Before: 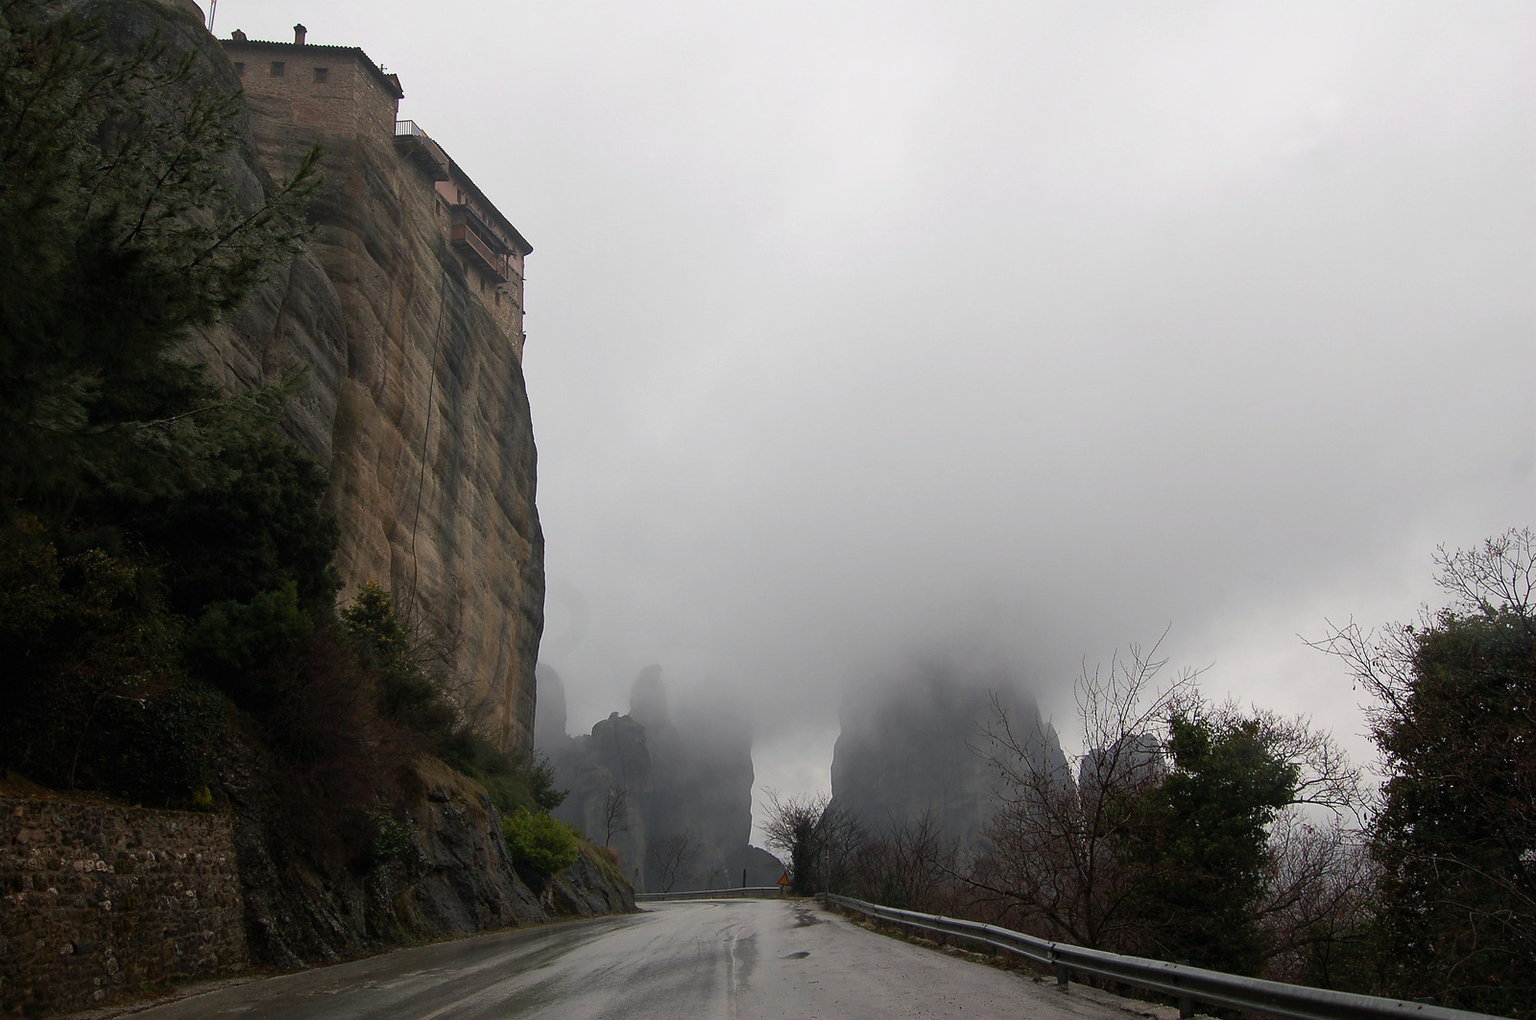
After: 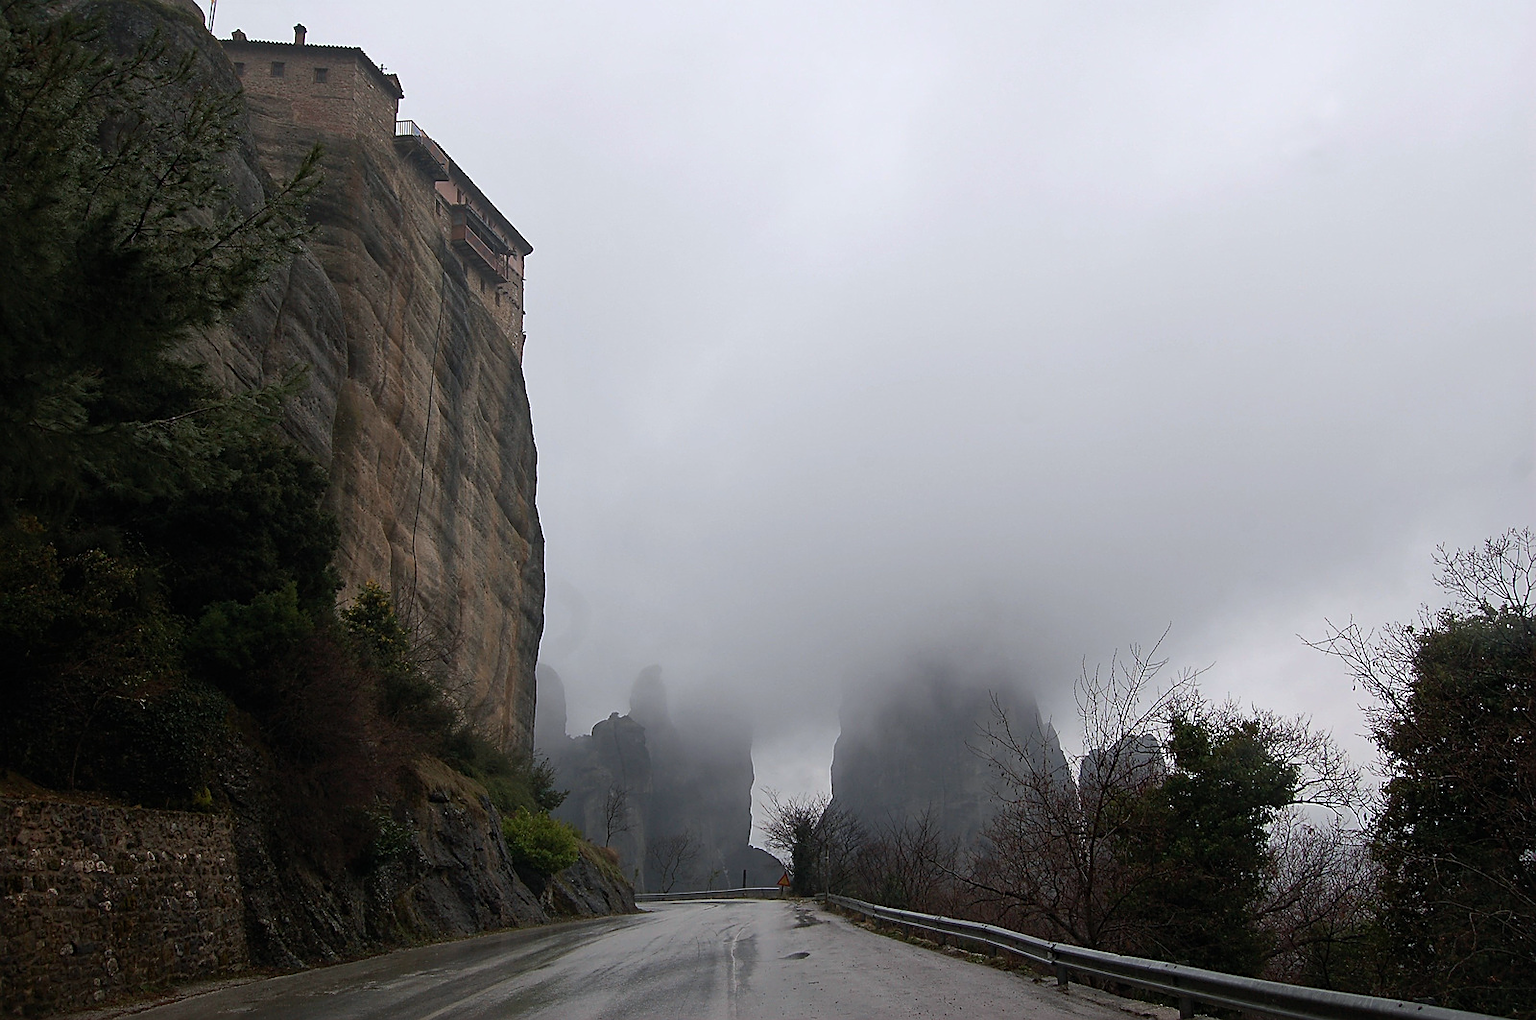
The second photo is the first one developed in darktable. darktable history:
color correction: highlights a* -0.093, highlights b* -5.72, shadows a* -0.125, shadows b* -0.099
sharpen: on, module defaults
